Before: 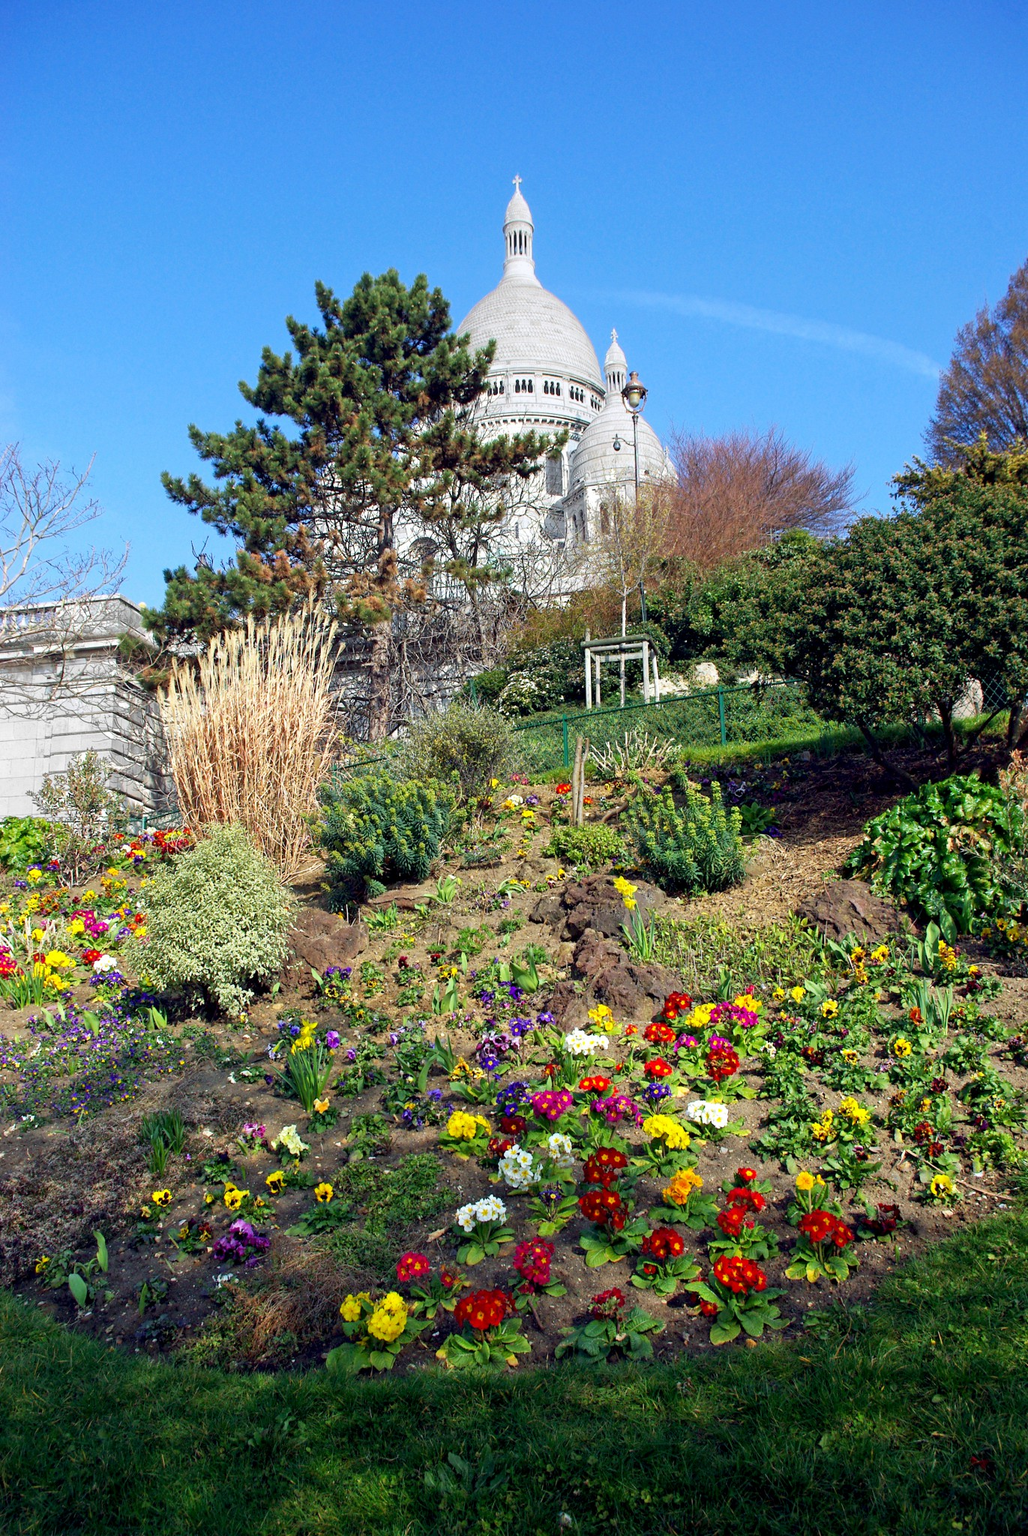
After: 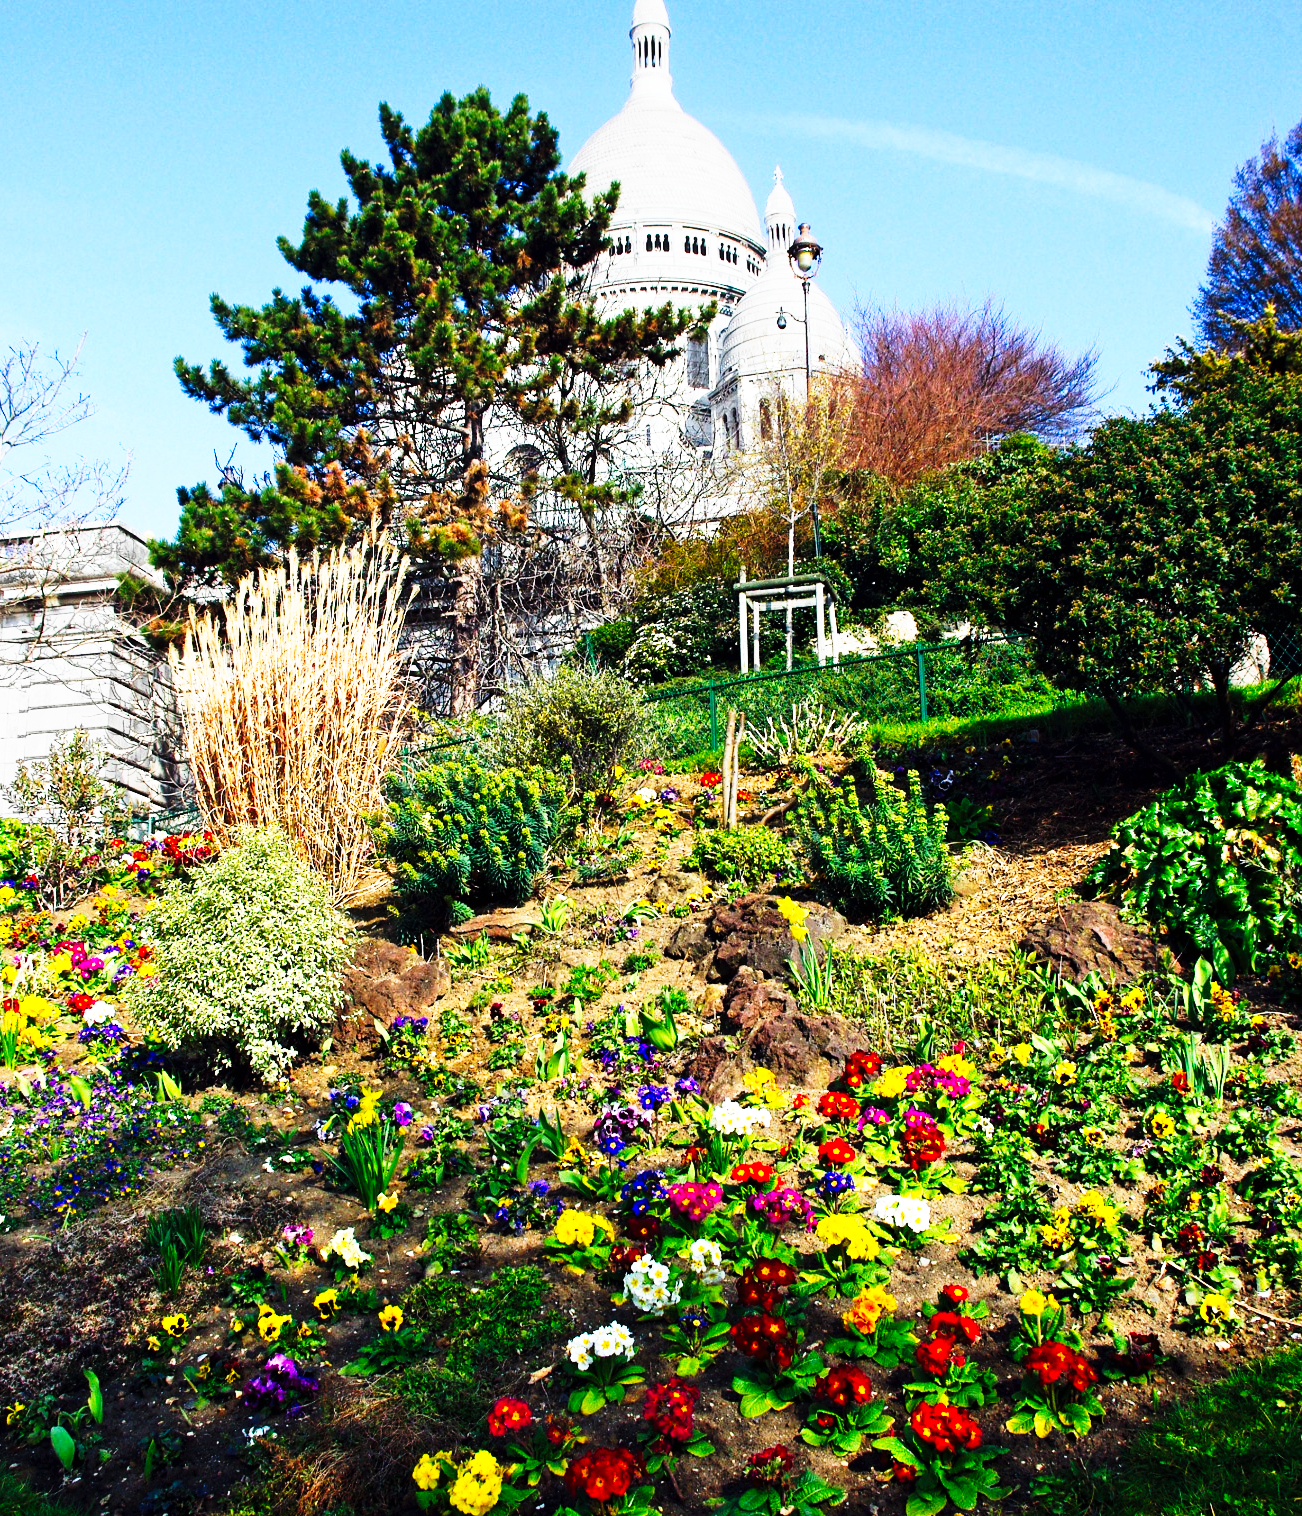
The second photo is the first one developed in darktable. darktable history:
crop and rotate: left 2.991%, top 13.302%, right 1.981%, bottom 12.636%
tone curve: curves: ch0 [(0, 0) (0.003, 0.003) (0.011, 0.006) (0.025, 0.012) (0.044, 0.02) (0.069, 0.023) (0.1, 0.029) (0.136, 0.037) (0.177, 0.058) (0.224, 0.084) (0.277, 0.137) (0.335, 0.209) (0.399, 0.336) (0.468, 0.478) (0.543, 0.63) (0.623, 0.789) (0.709, 0.903) (0.801, 0.967) (0.898, 0.987) (1, 1)], preserve colors none
white balance: emerald 1
